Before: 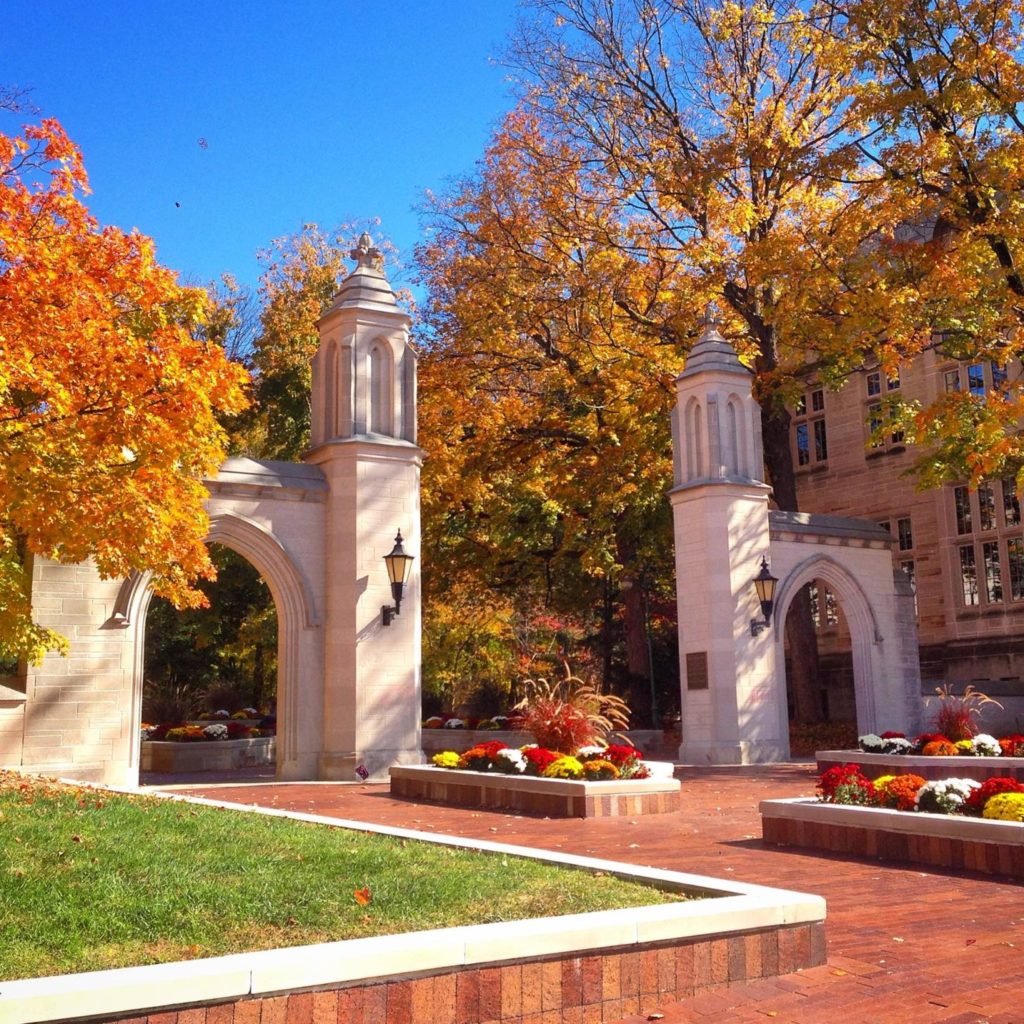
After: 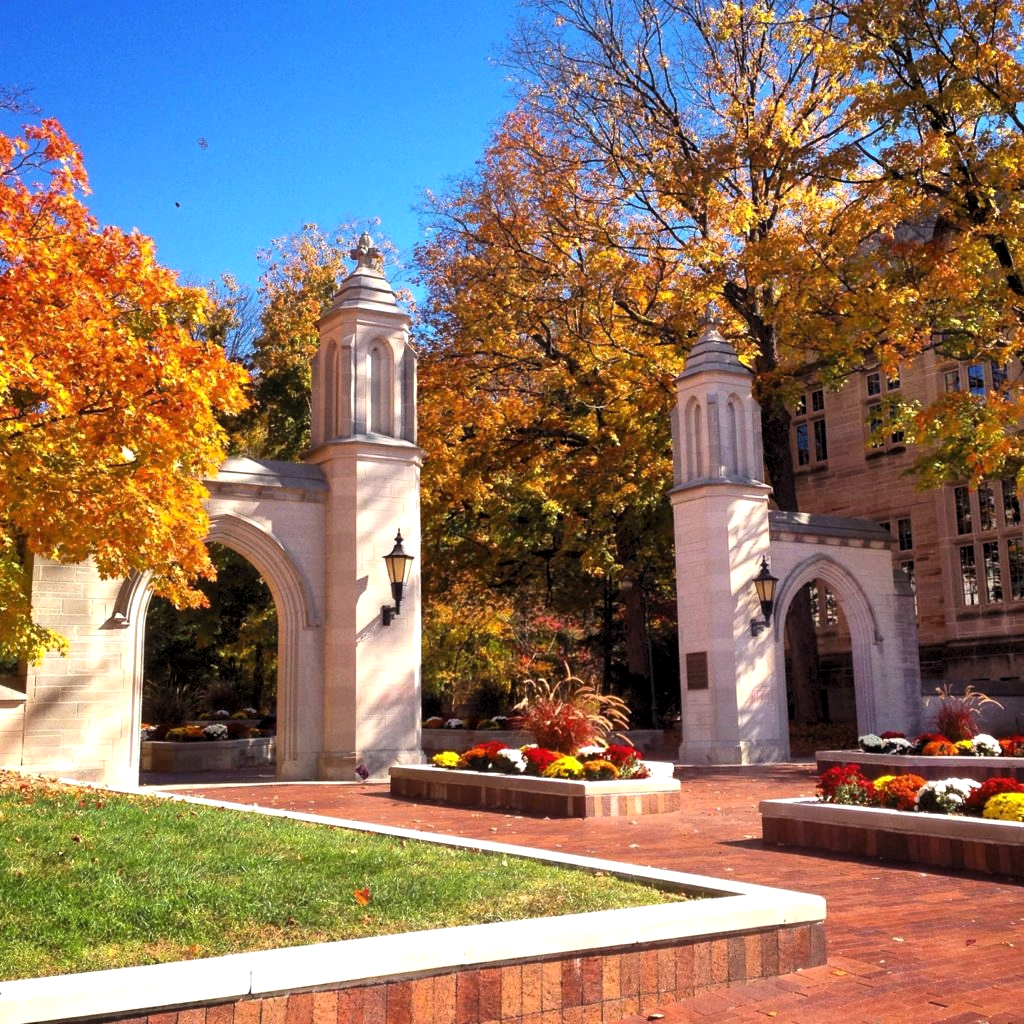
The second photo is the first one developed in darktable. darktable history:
levels: levels [0.052, 0.496, 0.908]
